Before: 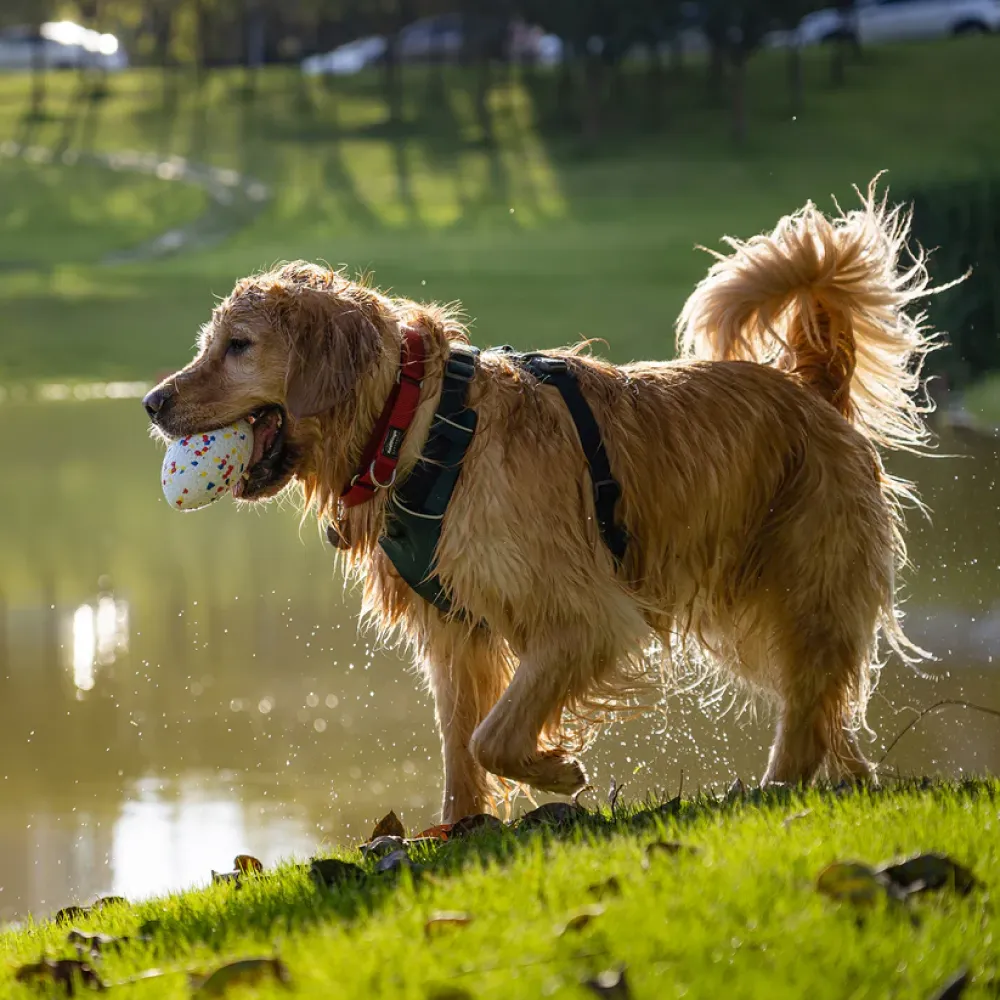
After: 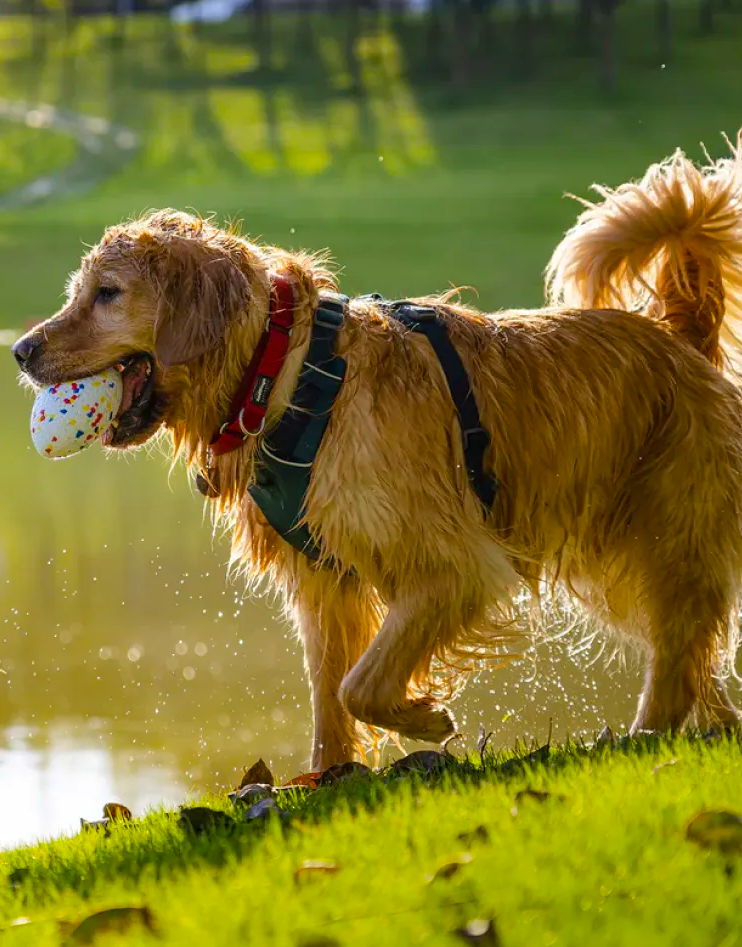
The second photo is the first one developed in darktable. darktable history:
crop and rotate: left 13.15%, top 5.251%, right 12.609%
color balance rgb: perceptual saturation grading › global saturation 25%, perceptual brilliance grading › mid-tones 10%, perceptual brilliance grading › shadows 15%, global vibrance 20%
